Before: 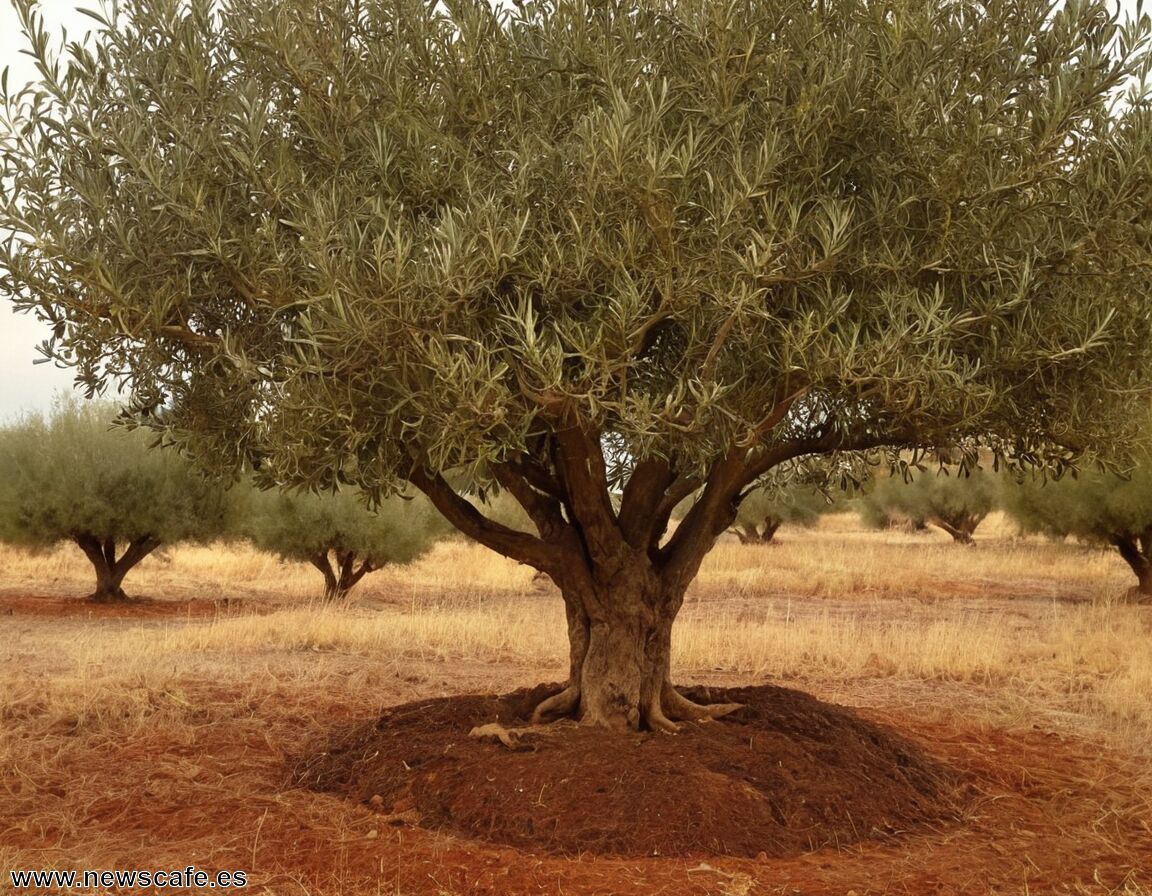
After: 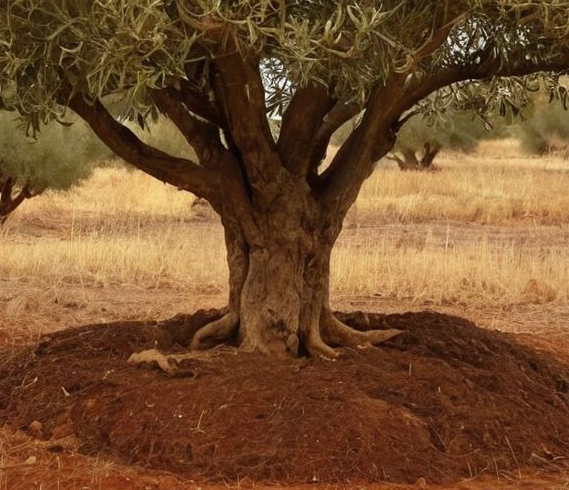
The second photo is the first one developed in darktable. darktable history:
crop: left 29.672%, top 41.786%, right 20.851%, bottom 3.487%
white balance: red 0.988, blue 1.017
